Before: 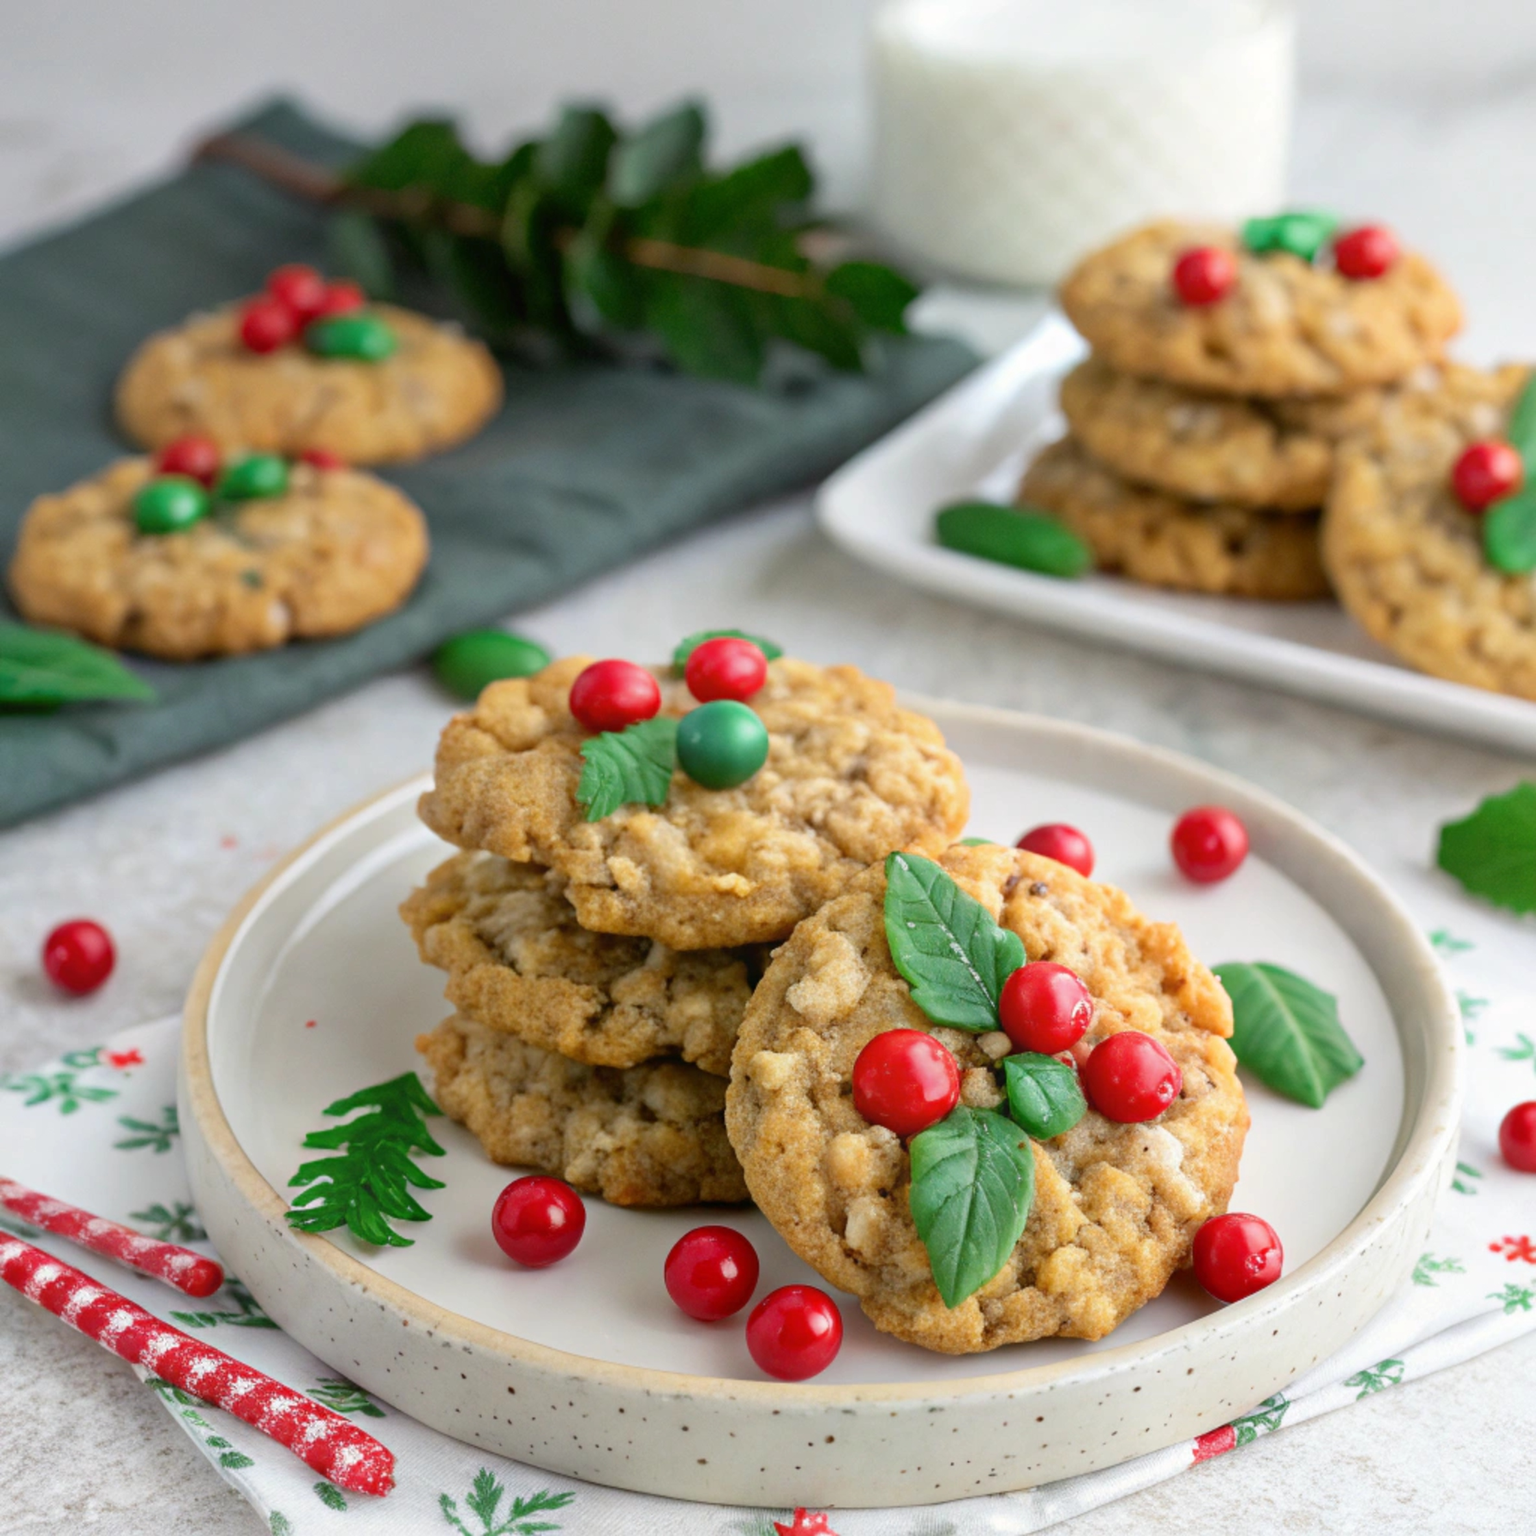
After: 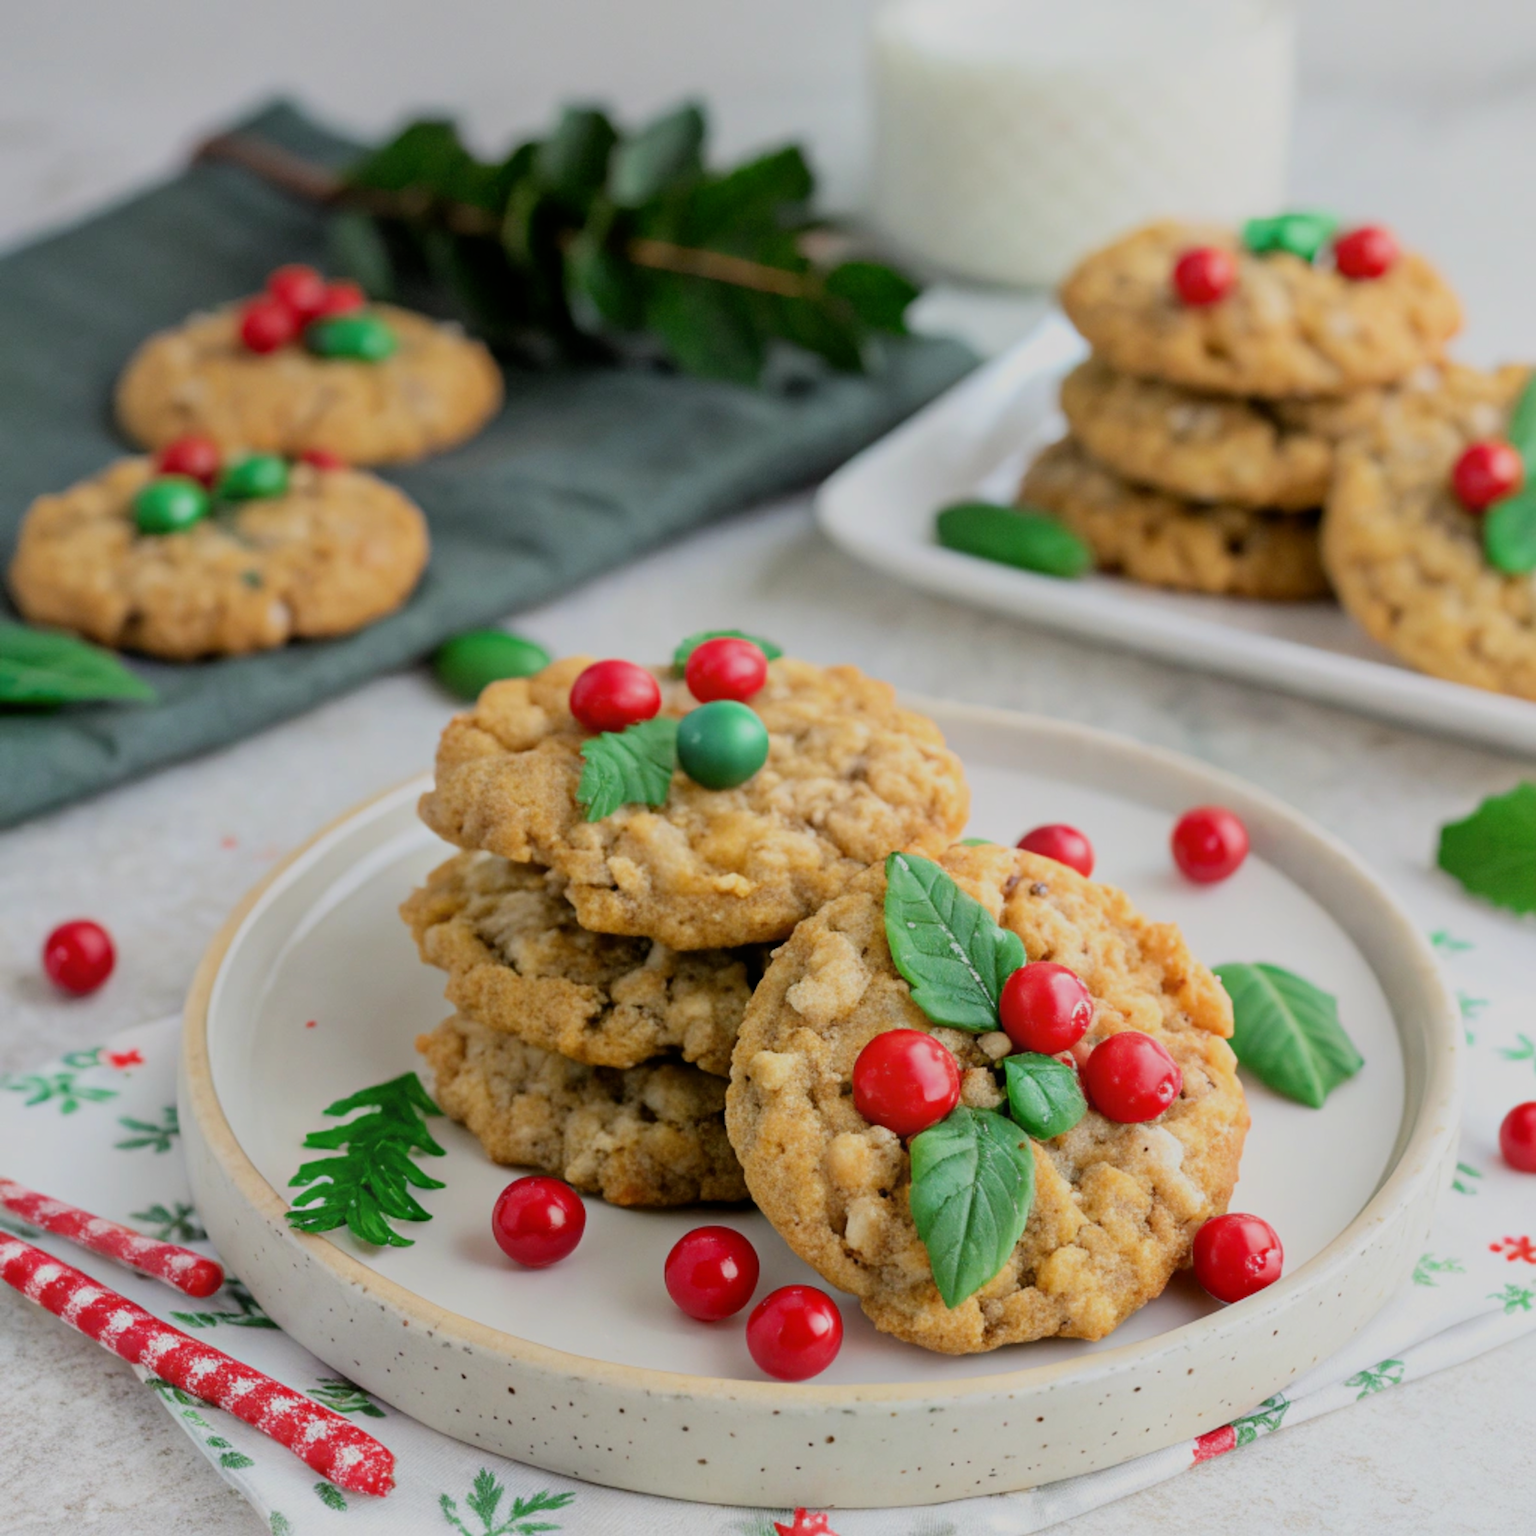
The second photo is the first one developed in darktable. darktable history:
sharpen: radius 2.919, amount 0.859, threshold 47.394
filmic rgb: black relative exposure -7.65 EV, white relative exposure 4.56 EV, hardness 3.61, color science v6 (2022)
exposure: black level correction 0.001, compensate exposure bias true, compensate highlight preservation false
